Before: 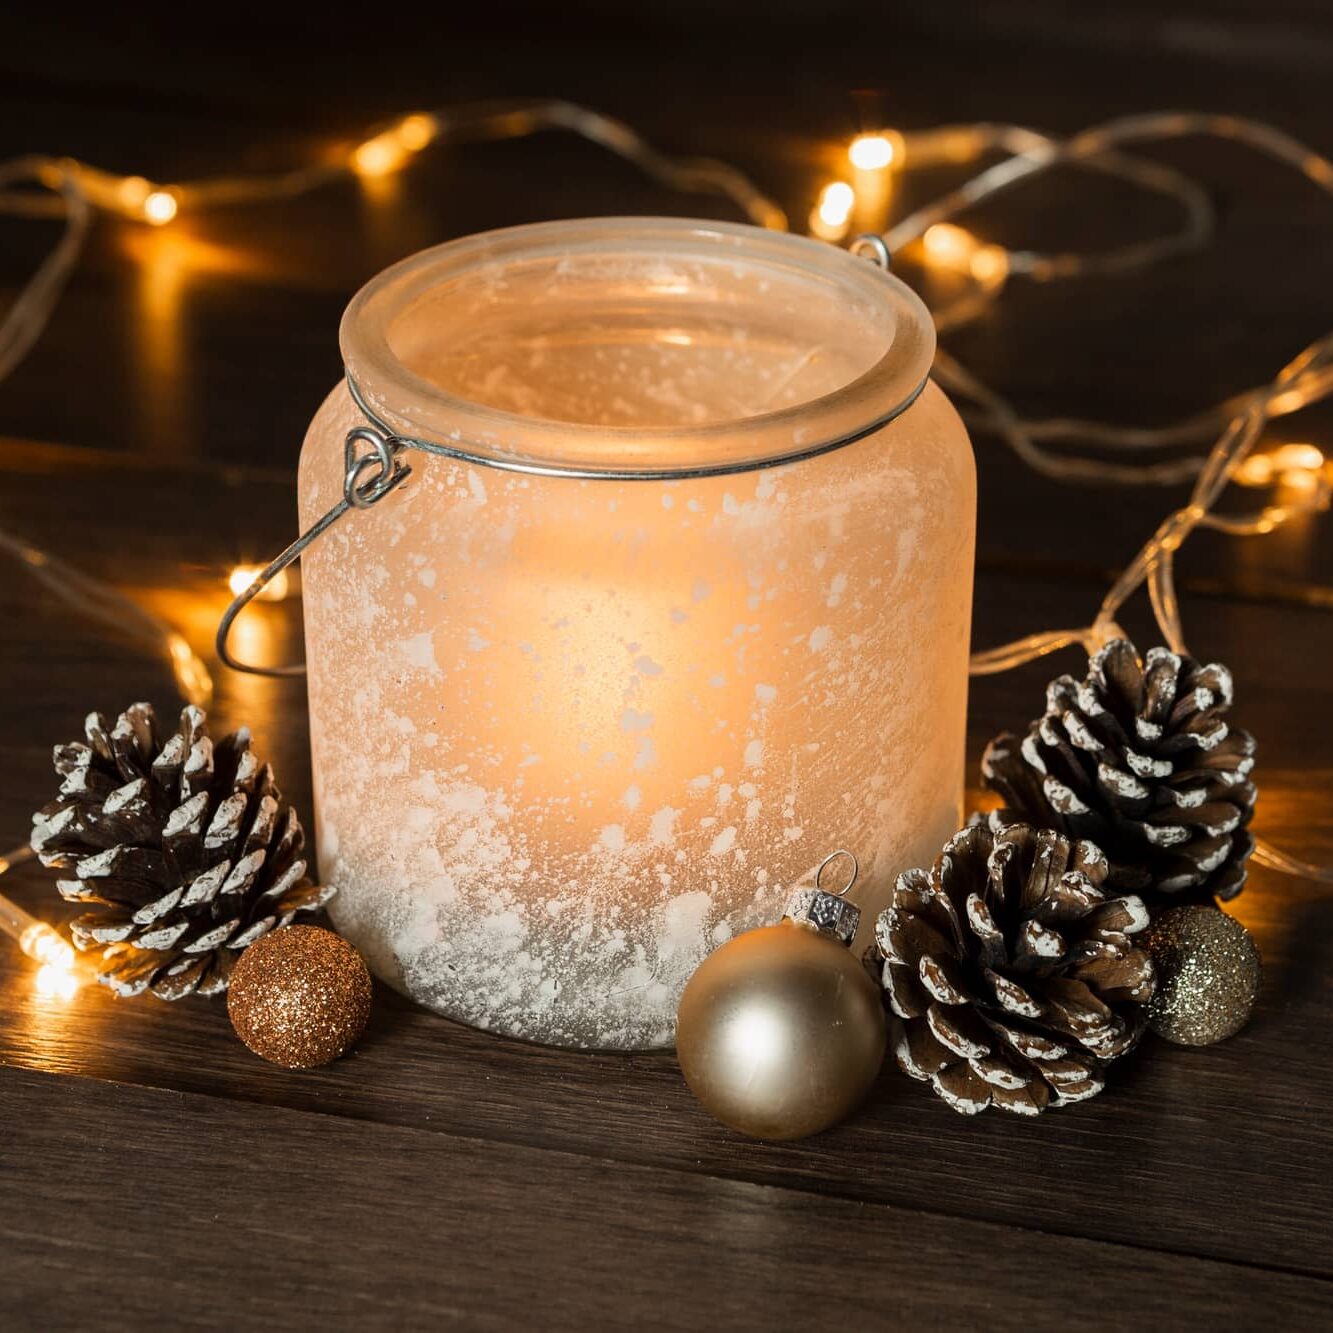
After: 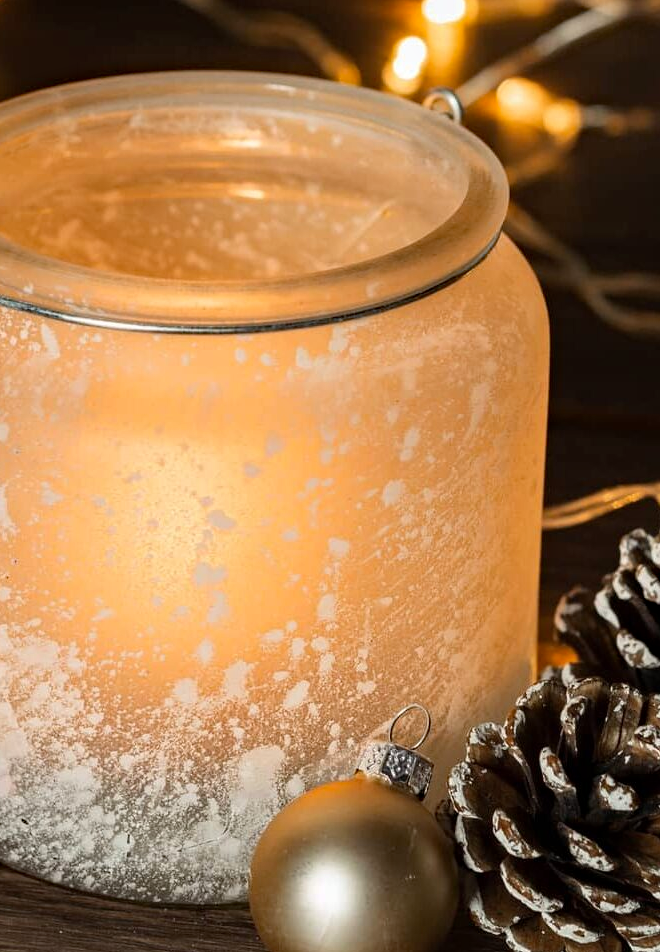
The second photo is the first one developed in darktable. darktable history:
crop: left 32.075%, top 10.976%, right 18.355%, bottom 17.596%
tone equalizer: on, module defaults
haze removal: strength 0.29, distance 0.25, compatibility mode true, adaptive false
